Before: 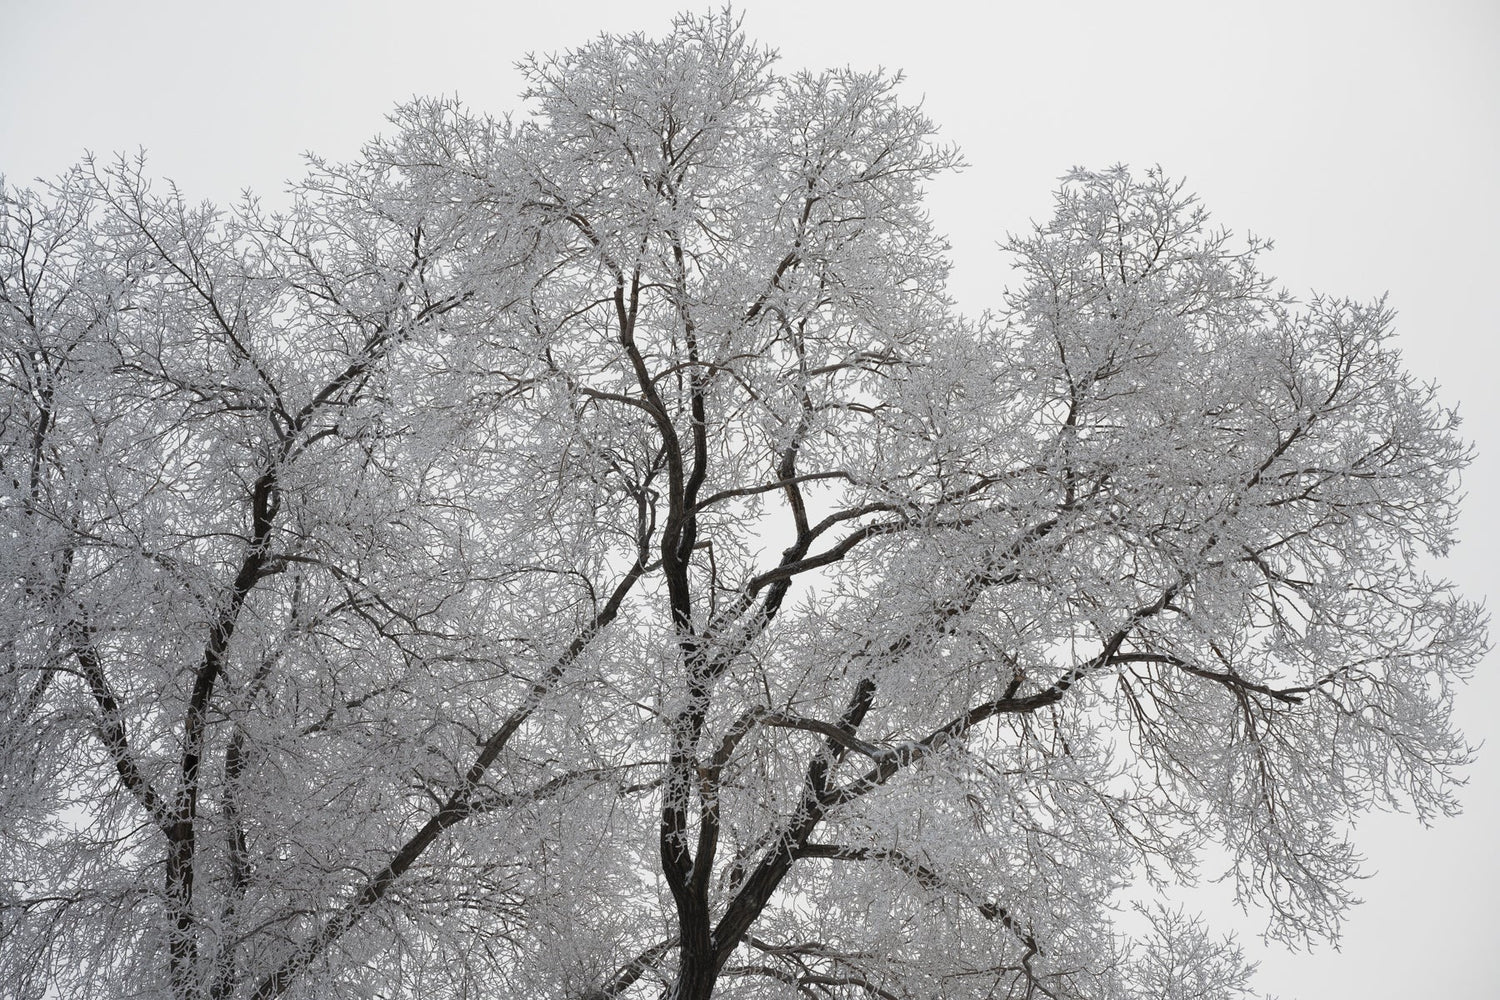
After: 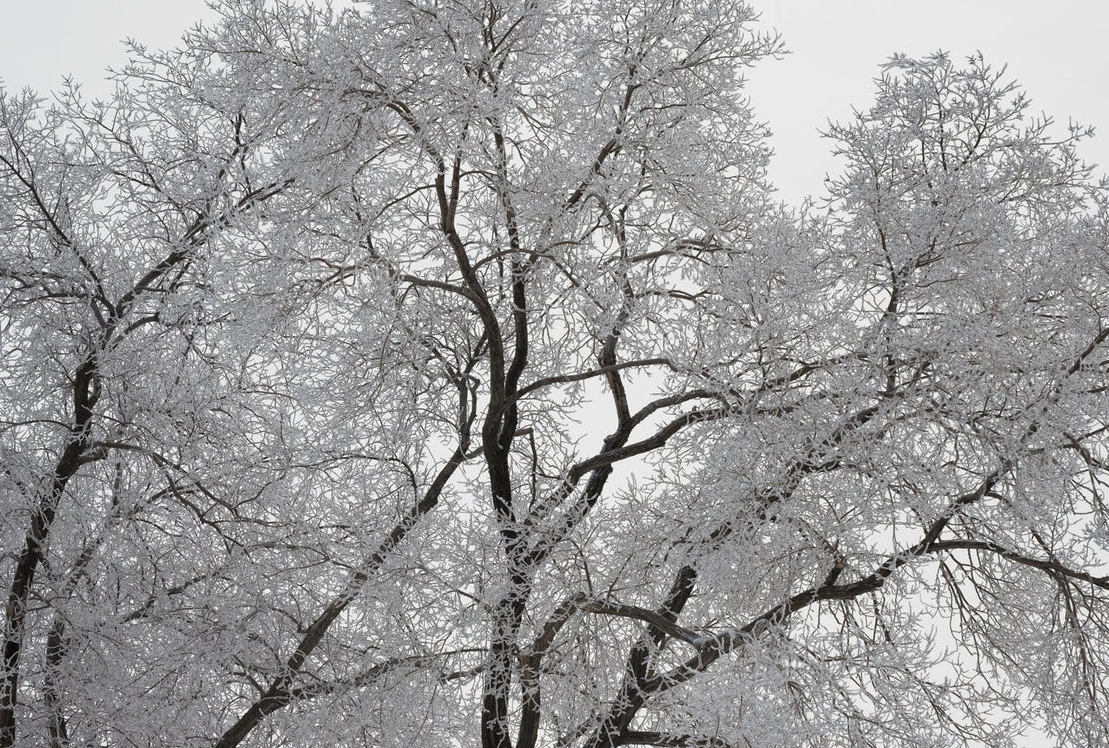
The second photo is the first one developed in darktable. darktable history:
shadows and highlights: shadows 36.67, highlights -28, highlights color adjustment 0.531%, soften with gaussian
crop and rotate: left 11.968%, top 11.354%, right 14.047%, bottom 13.768%
